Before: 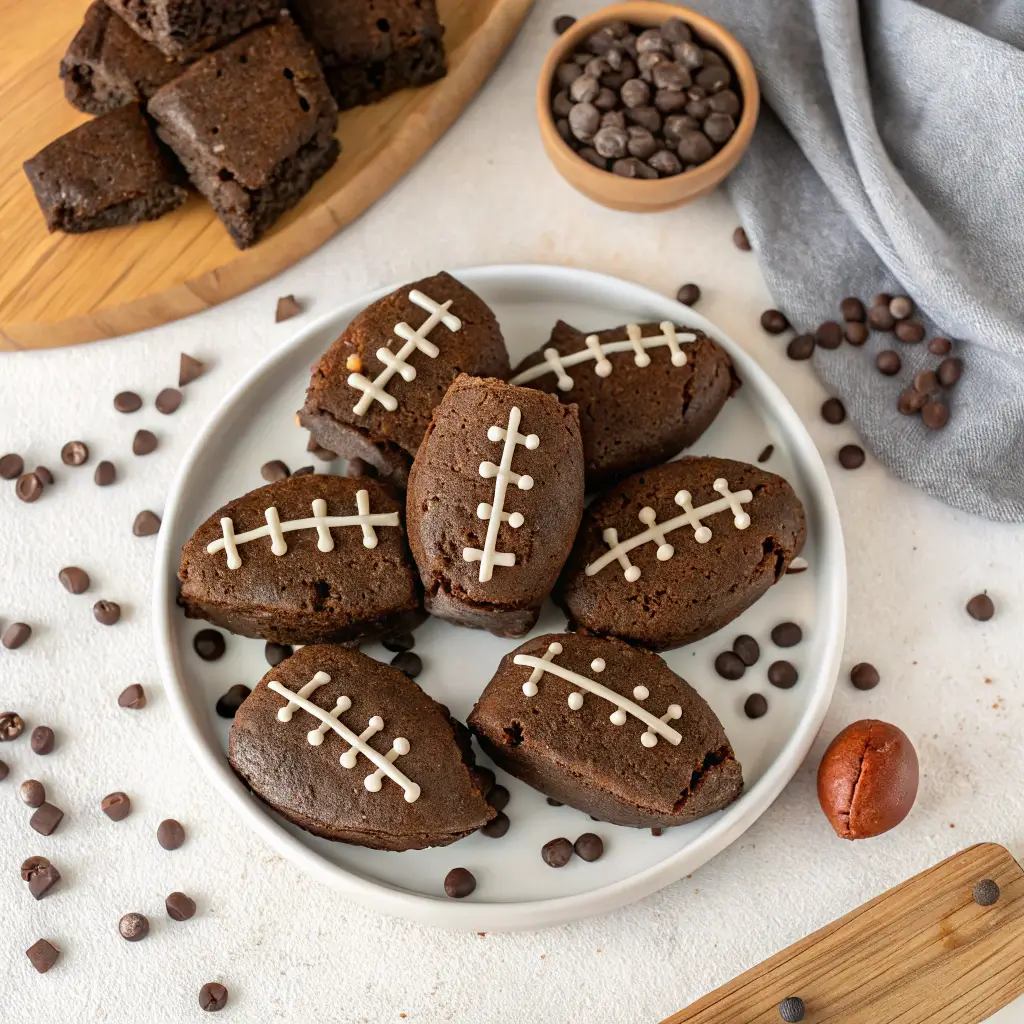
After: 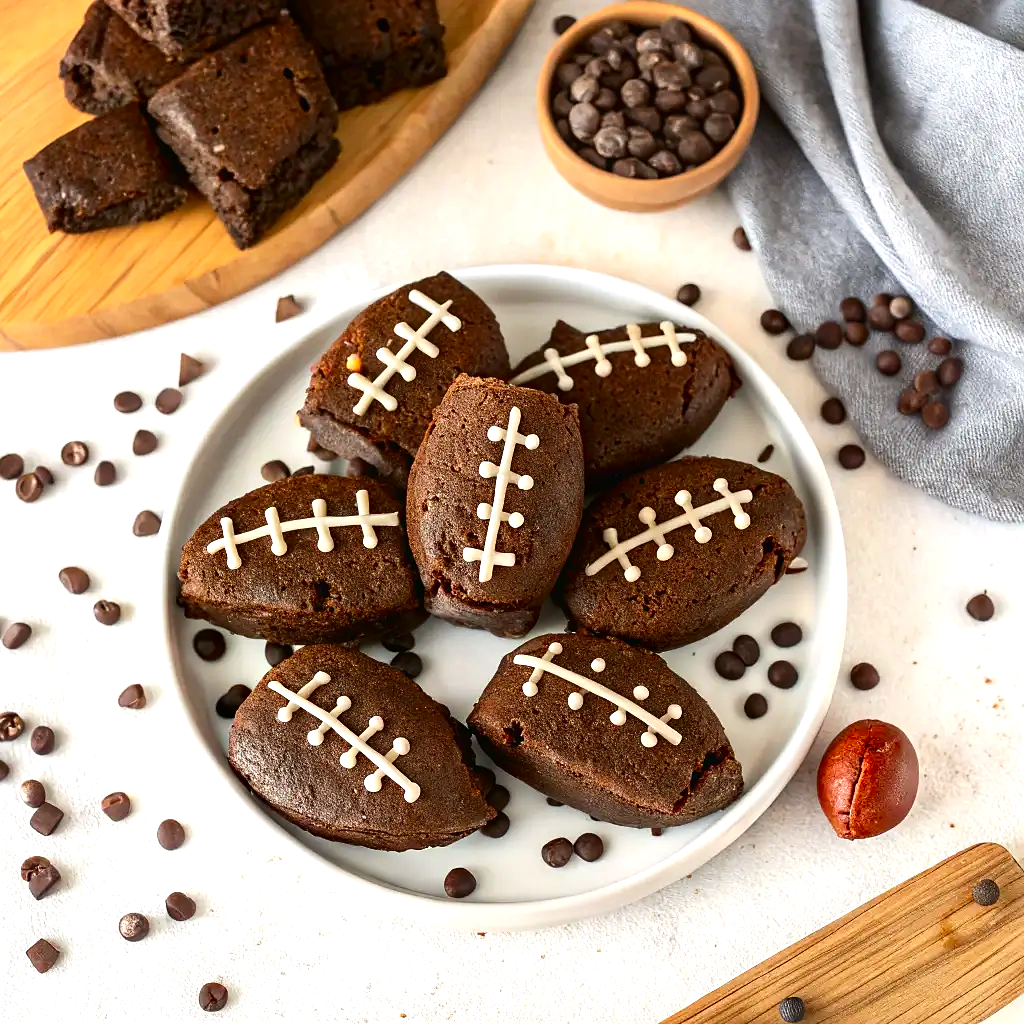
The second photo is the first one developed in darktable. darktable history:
sharpen: radius 1
exposure: black level correction -0.002, exposure 0.54 EV, compensate highlight preservation false
contrast brightness saturation: contrast 0.12, brightness -0.12, saturation 0.2
